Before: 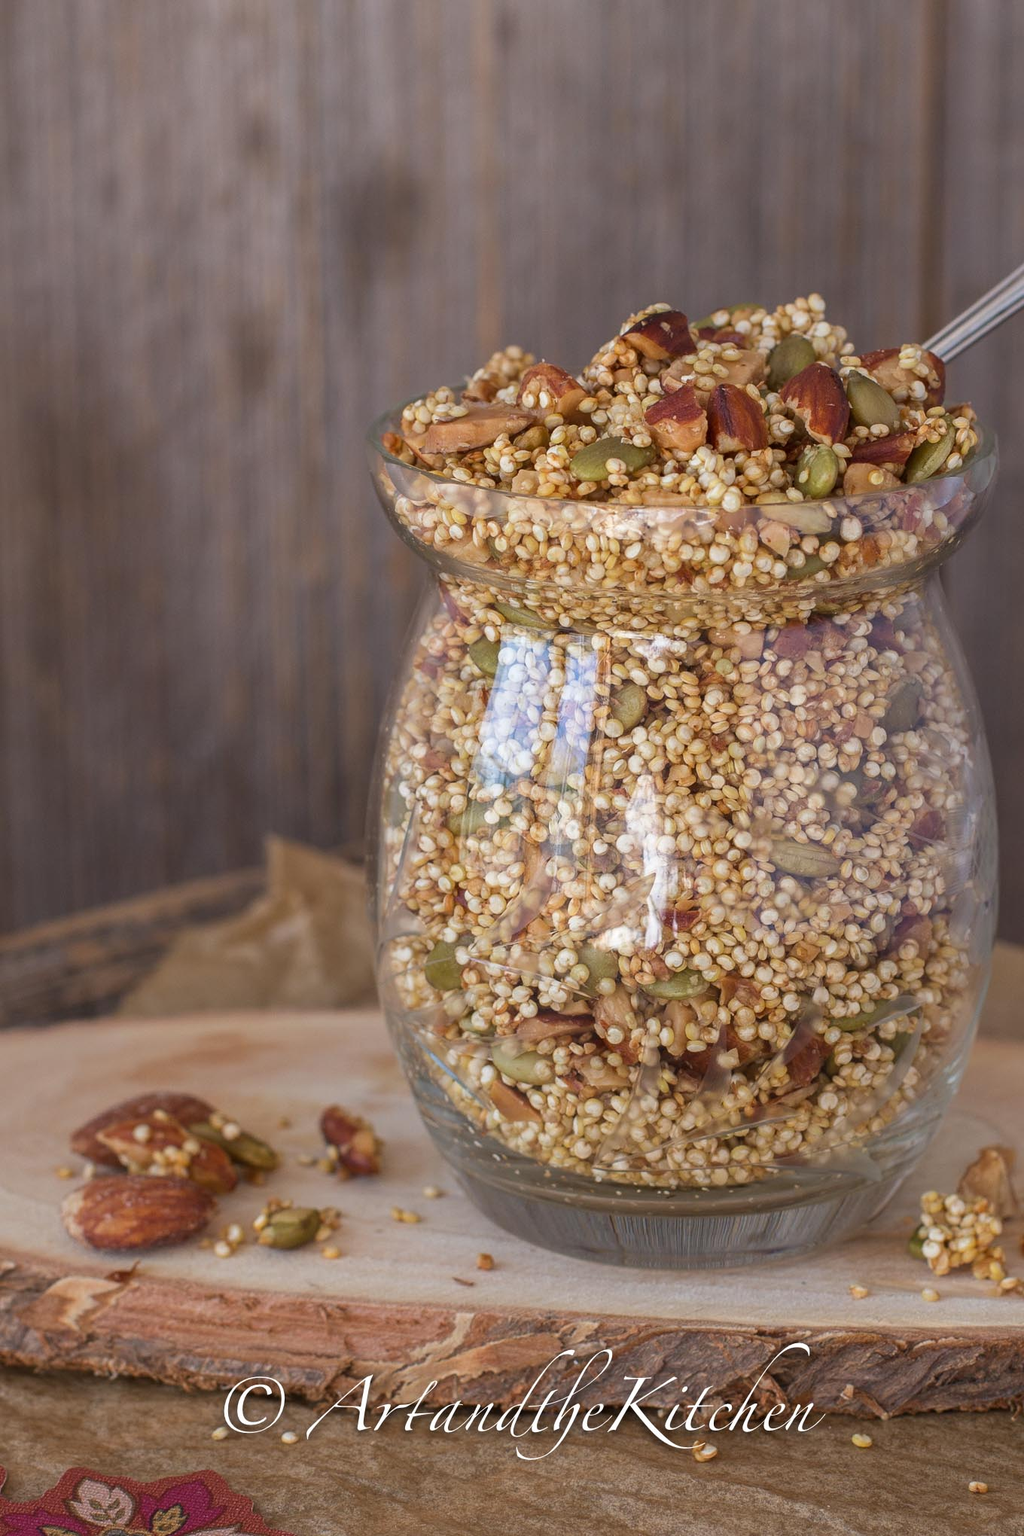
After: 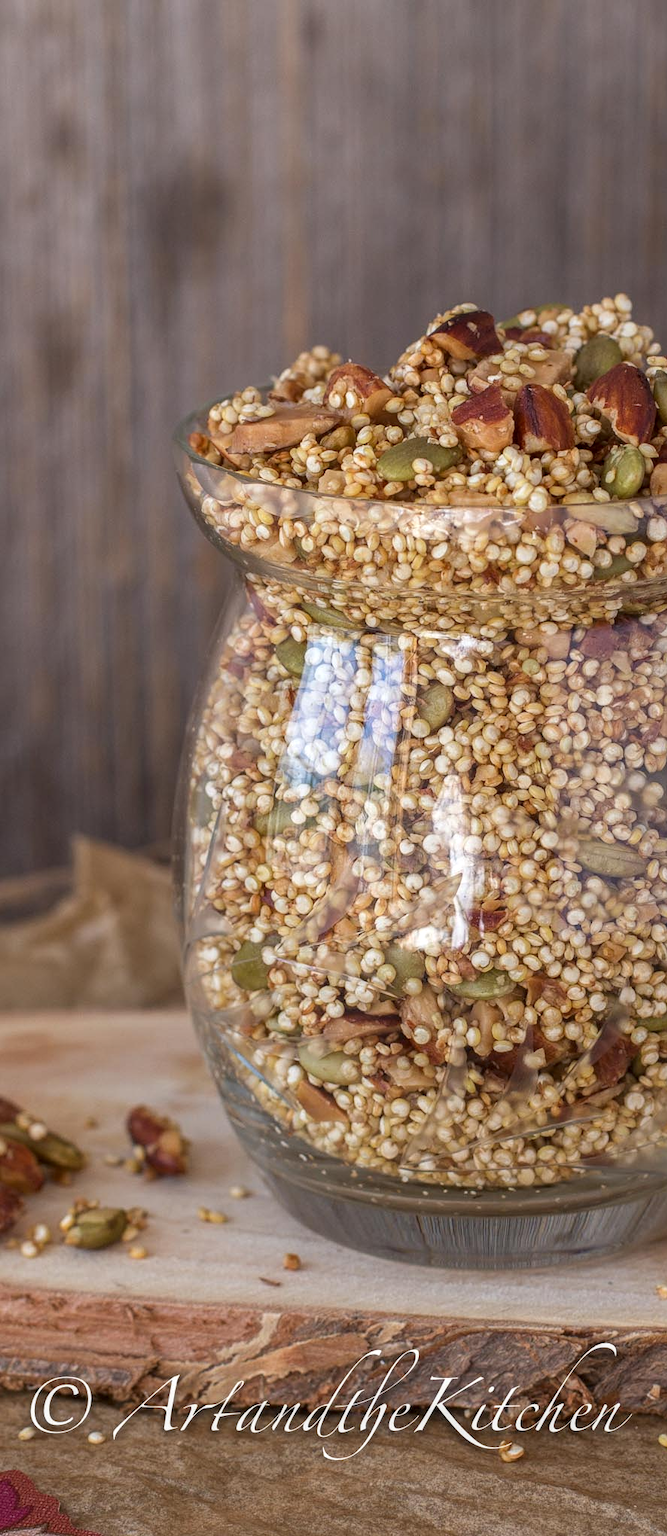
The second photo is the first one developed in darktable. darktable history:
crop and rotate: left 18.912%, right 15.913%
local contrast: on, module defaults
